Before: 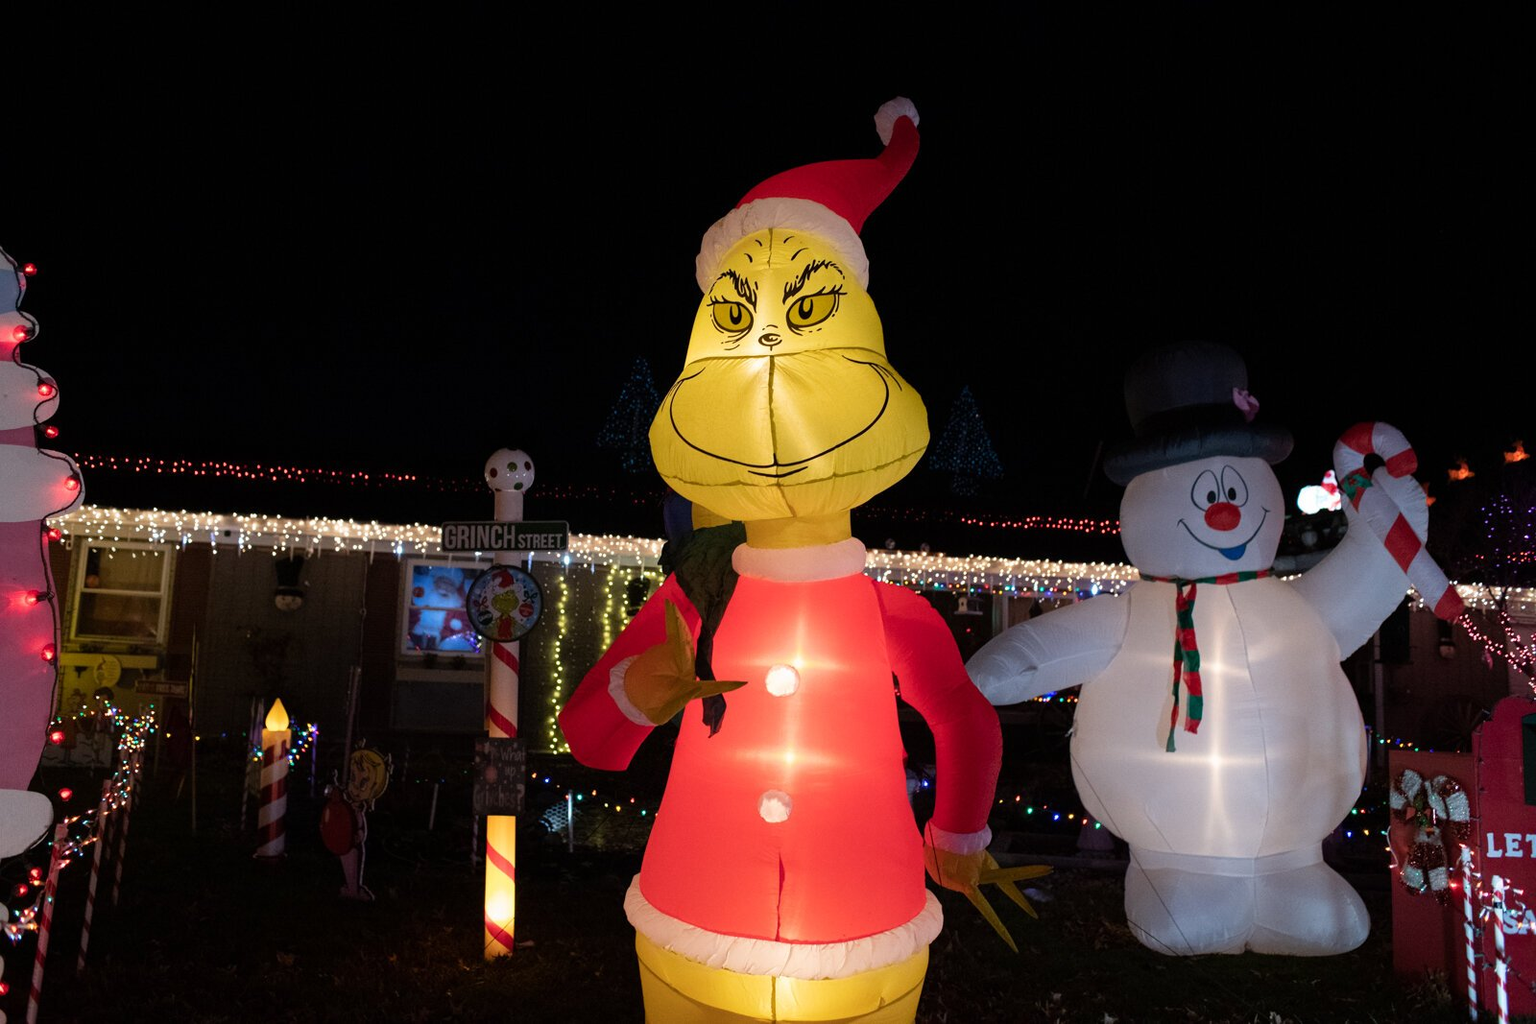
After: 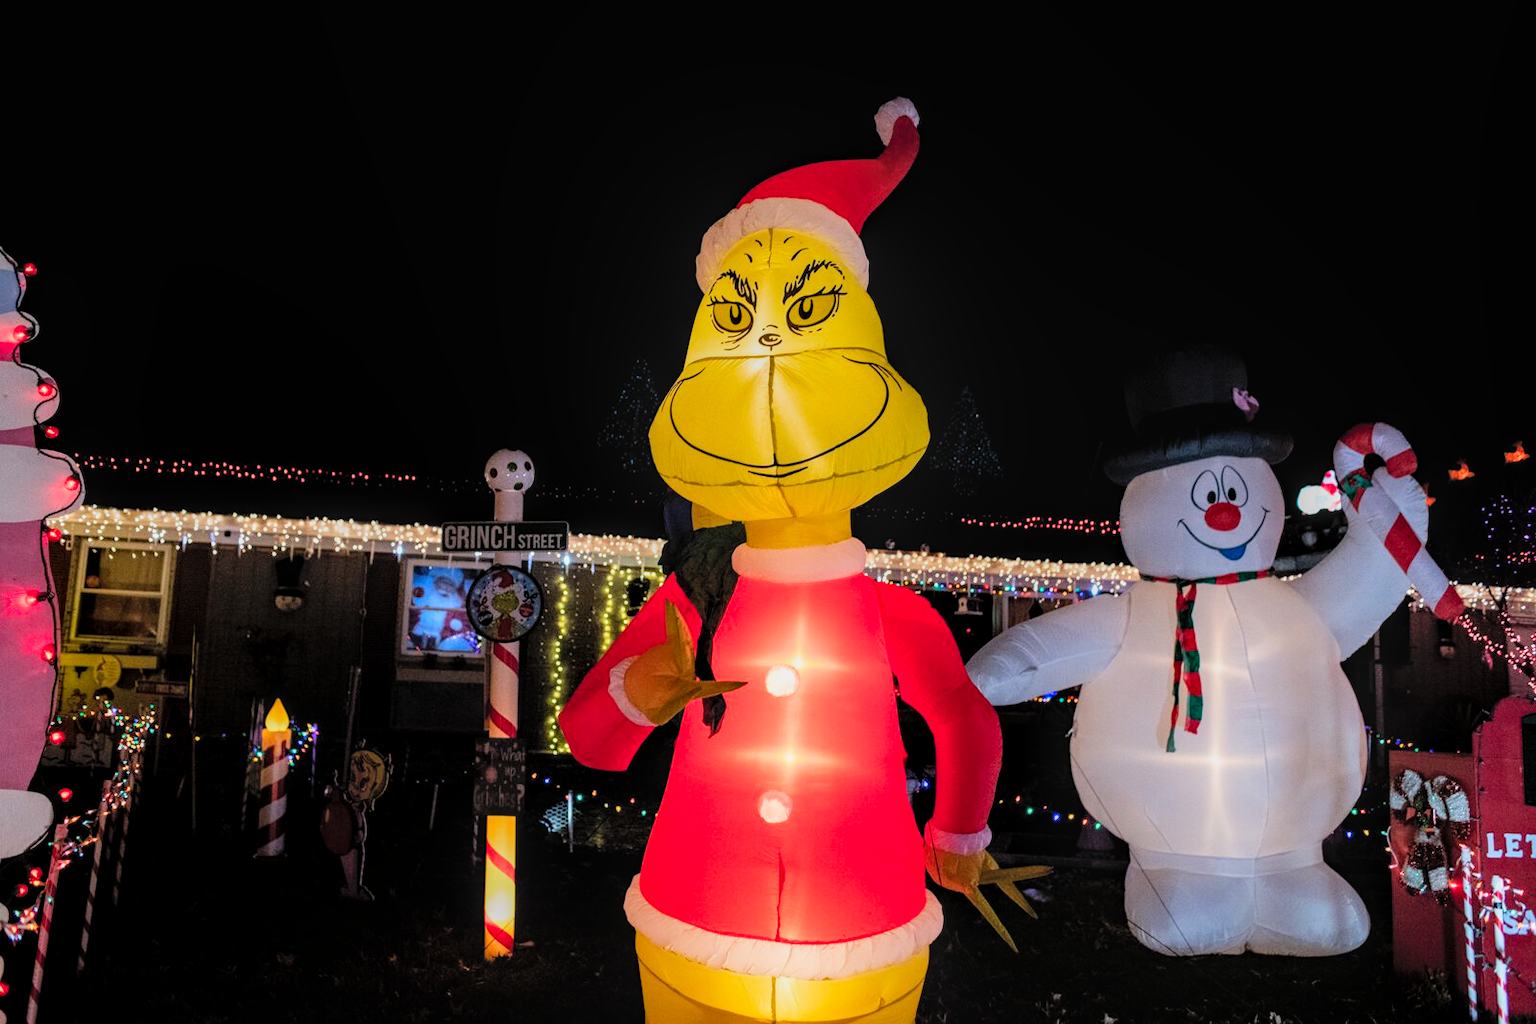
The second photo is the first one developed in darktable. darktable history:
local contrast: highlights 61%, detail 143%, midtone range 0.427
filmic rgb: black relative exposure -7.65 EV, white relative exposure 4.56 EV, hardness 3.61, iterations of high-quality reconstruction 0
contrast brightness saturation: contrast 0.066, brightness 0.174, saturation 0.402
